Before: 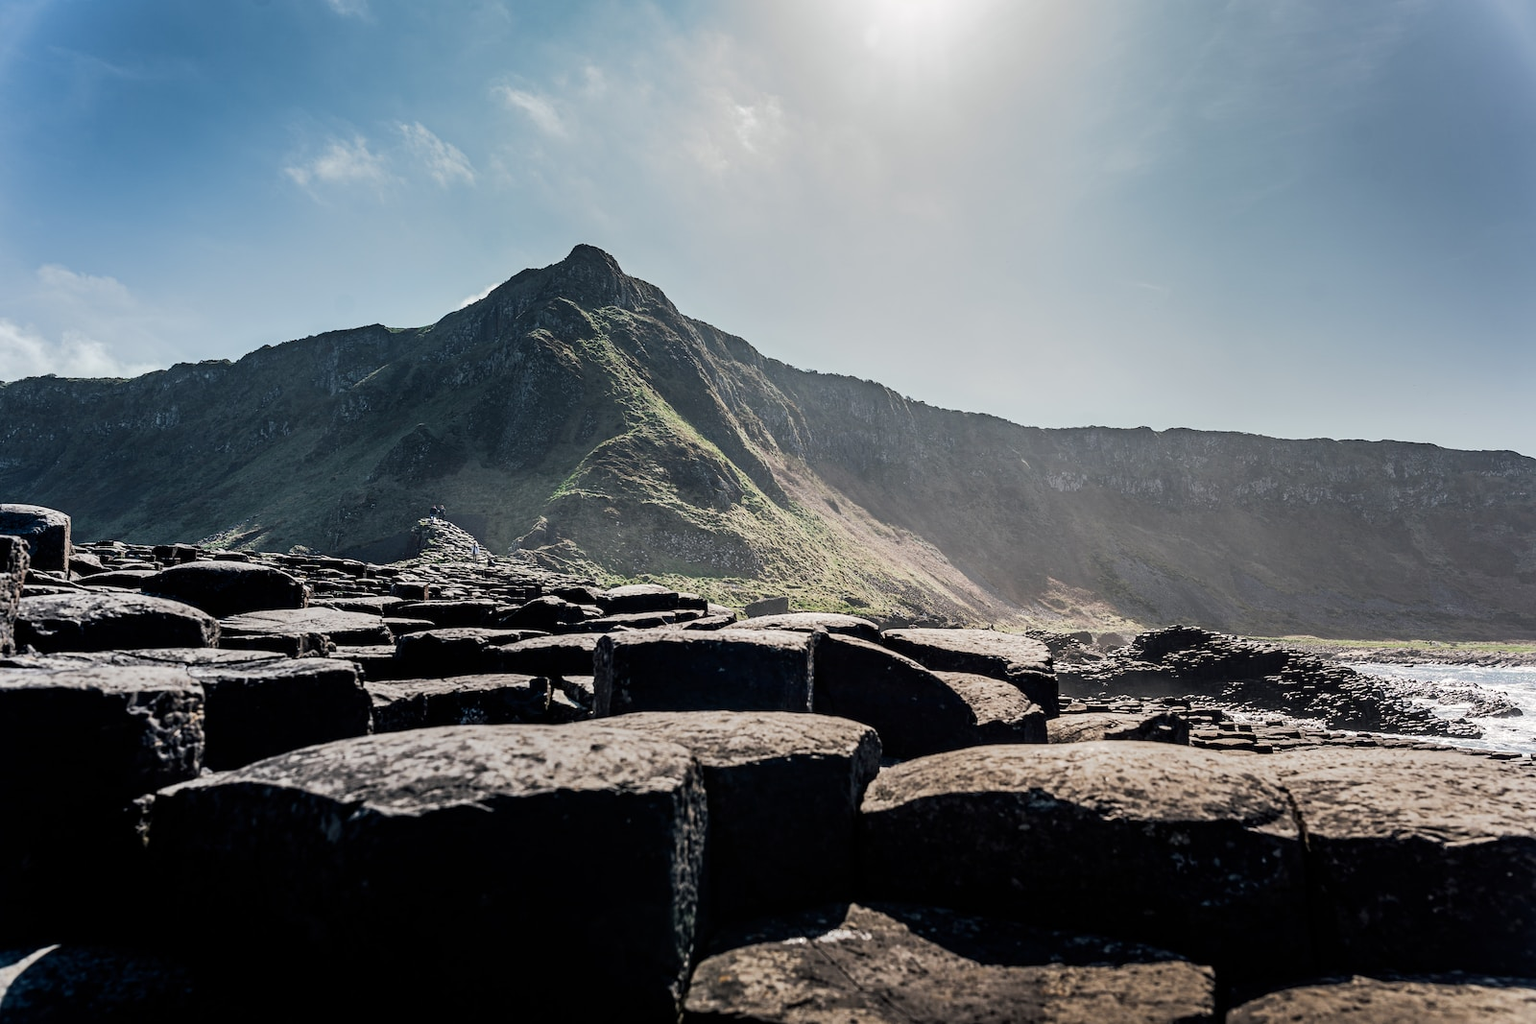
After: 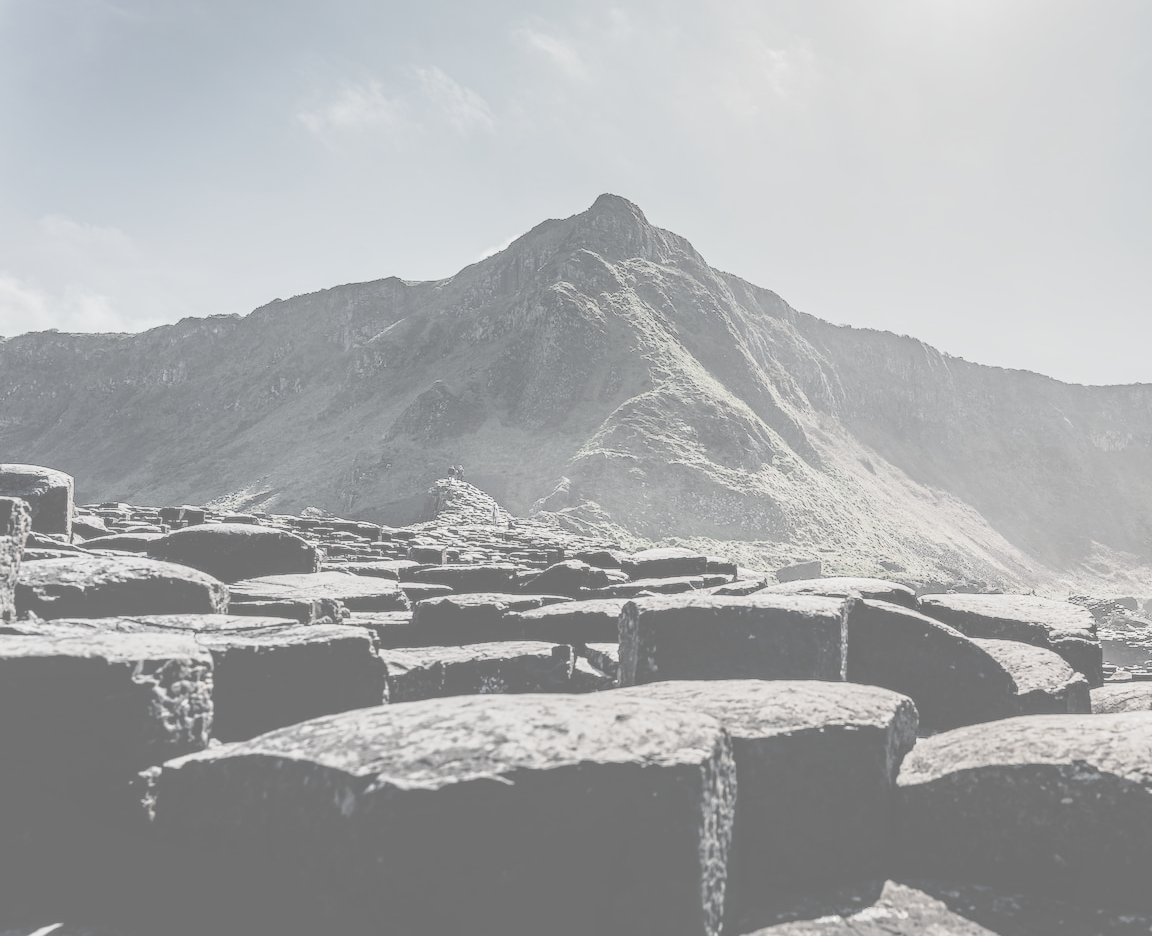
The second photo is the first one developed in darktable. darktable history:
local contrast: on, module defaults
crop: top 5.803%, right 27.864%, bottom 5.804%
contrast brightness saturation: contrast -0.32, brightness 0.75, saturation -0.78
